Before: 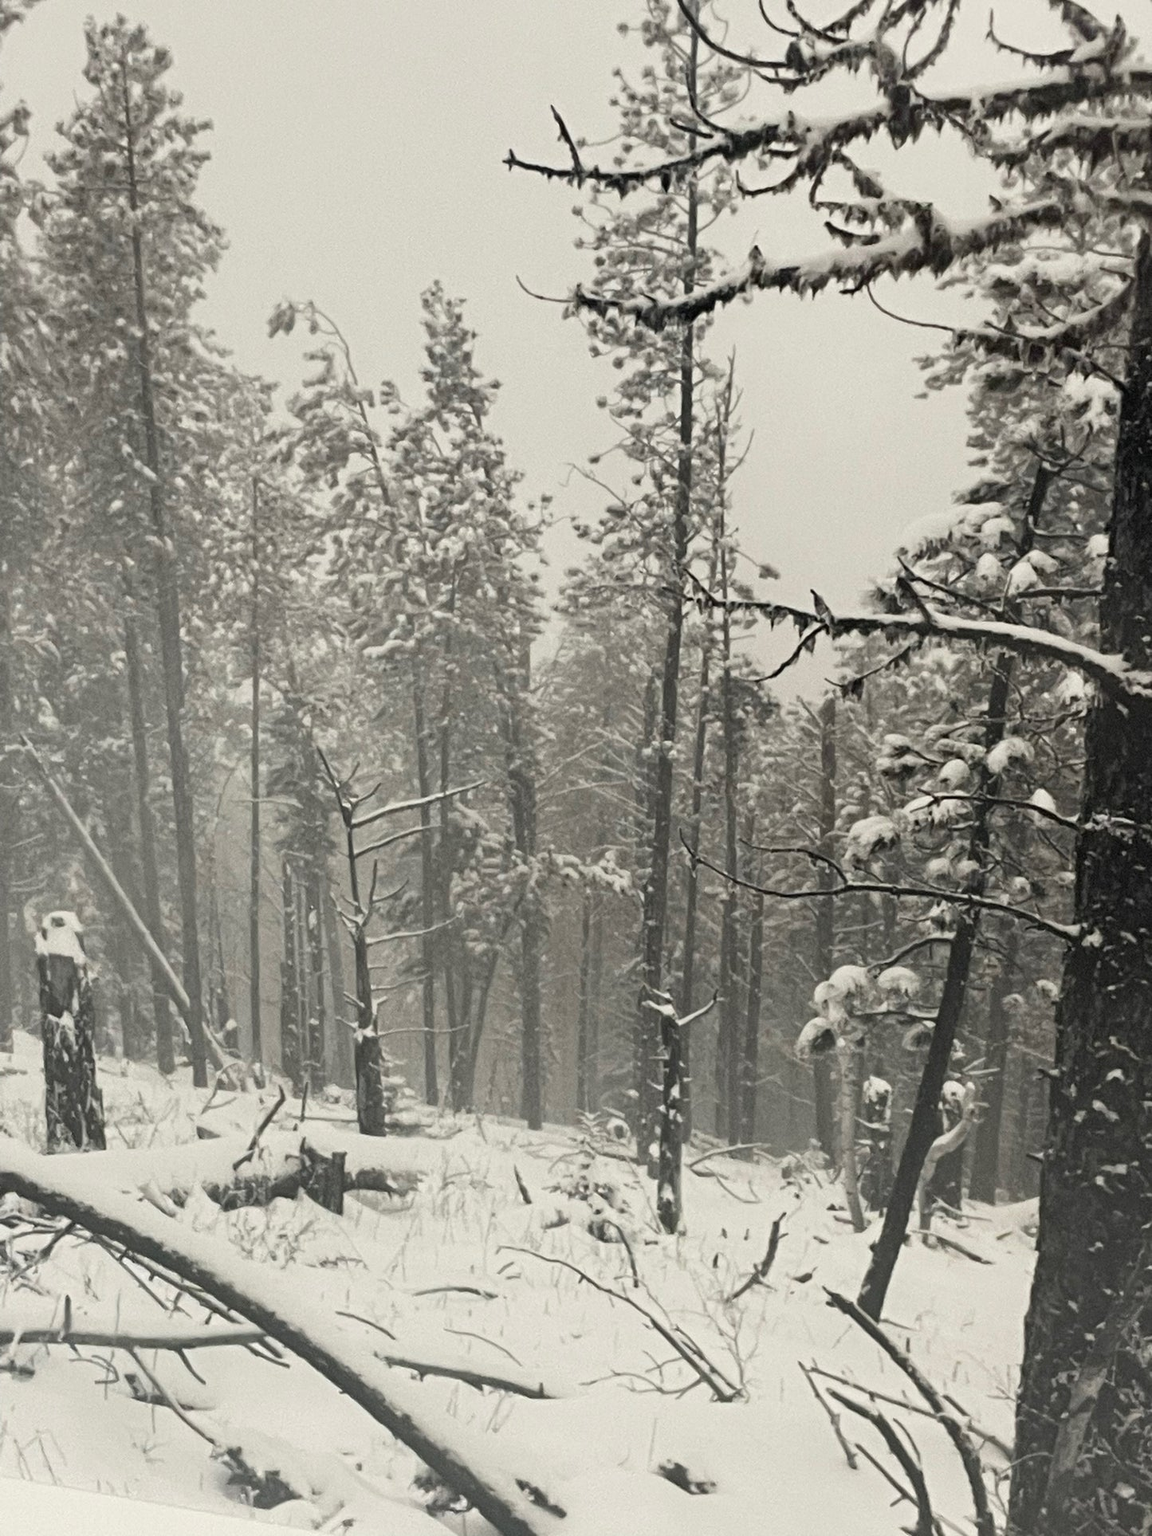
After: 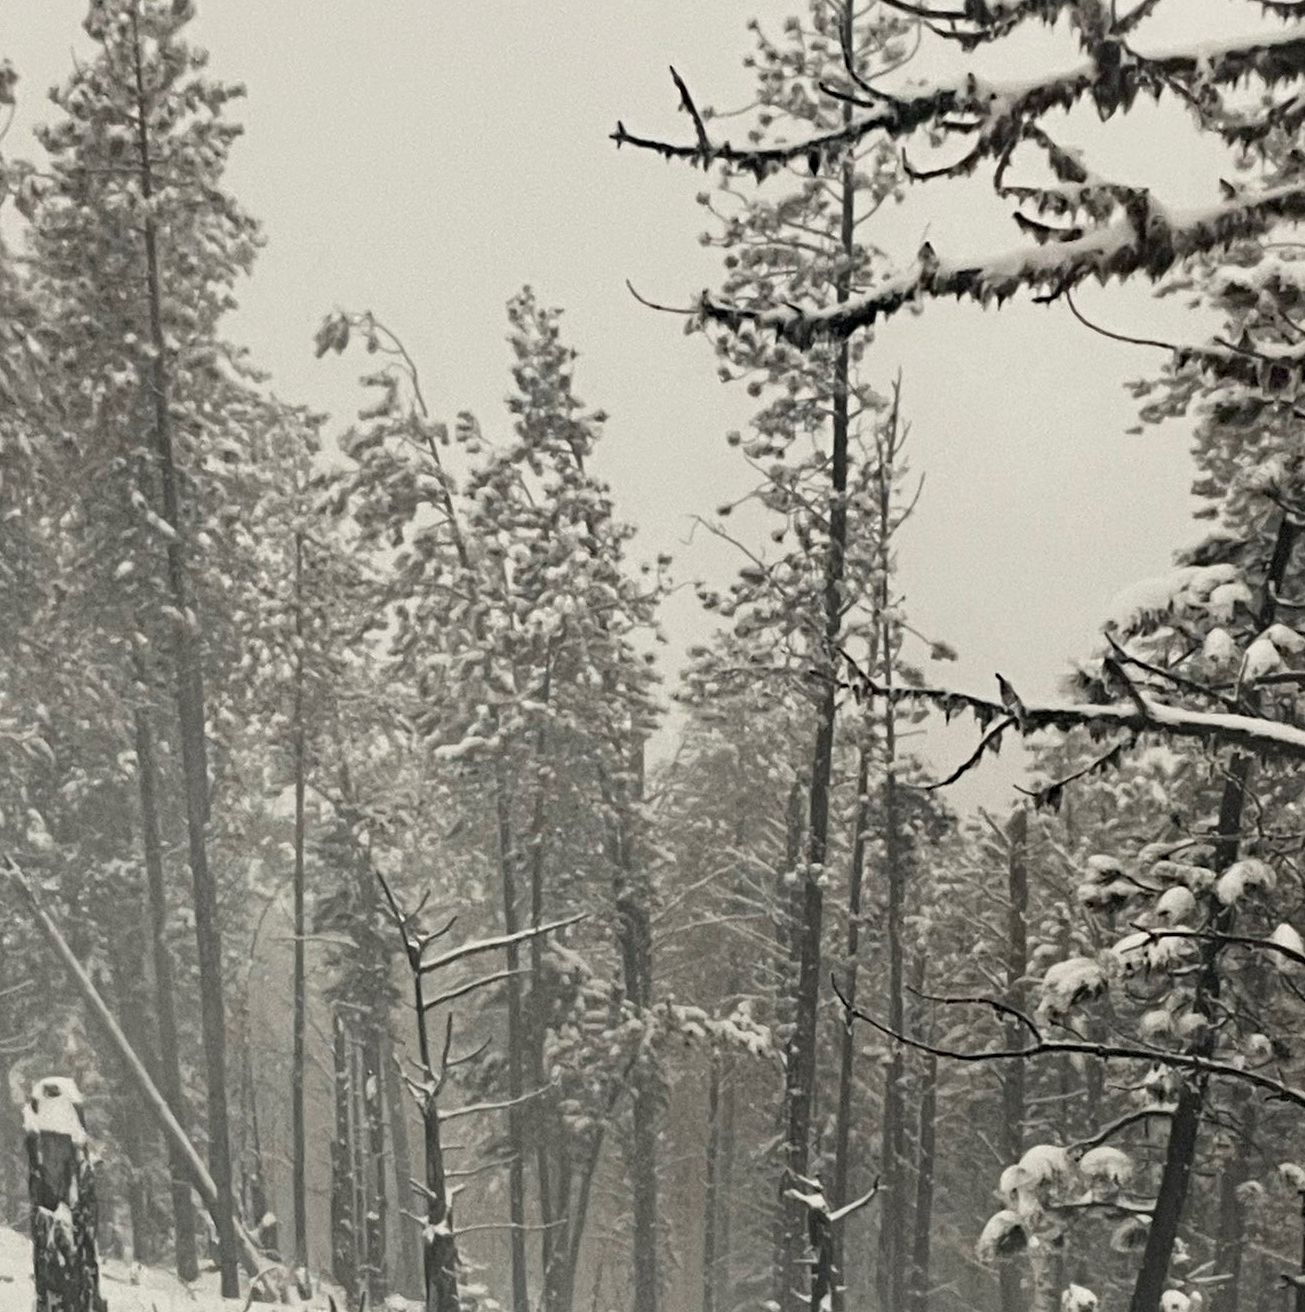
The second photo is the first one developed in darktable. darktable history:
color correction: highlights a* -0.137, highlights b* 0.137
crop: left 1.509%, top 3.452%, right 7.696%, bottom 28.452%
haze removal: compatibility mode true, adaptive false
